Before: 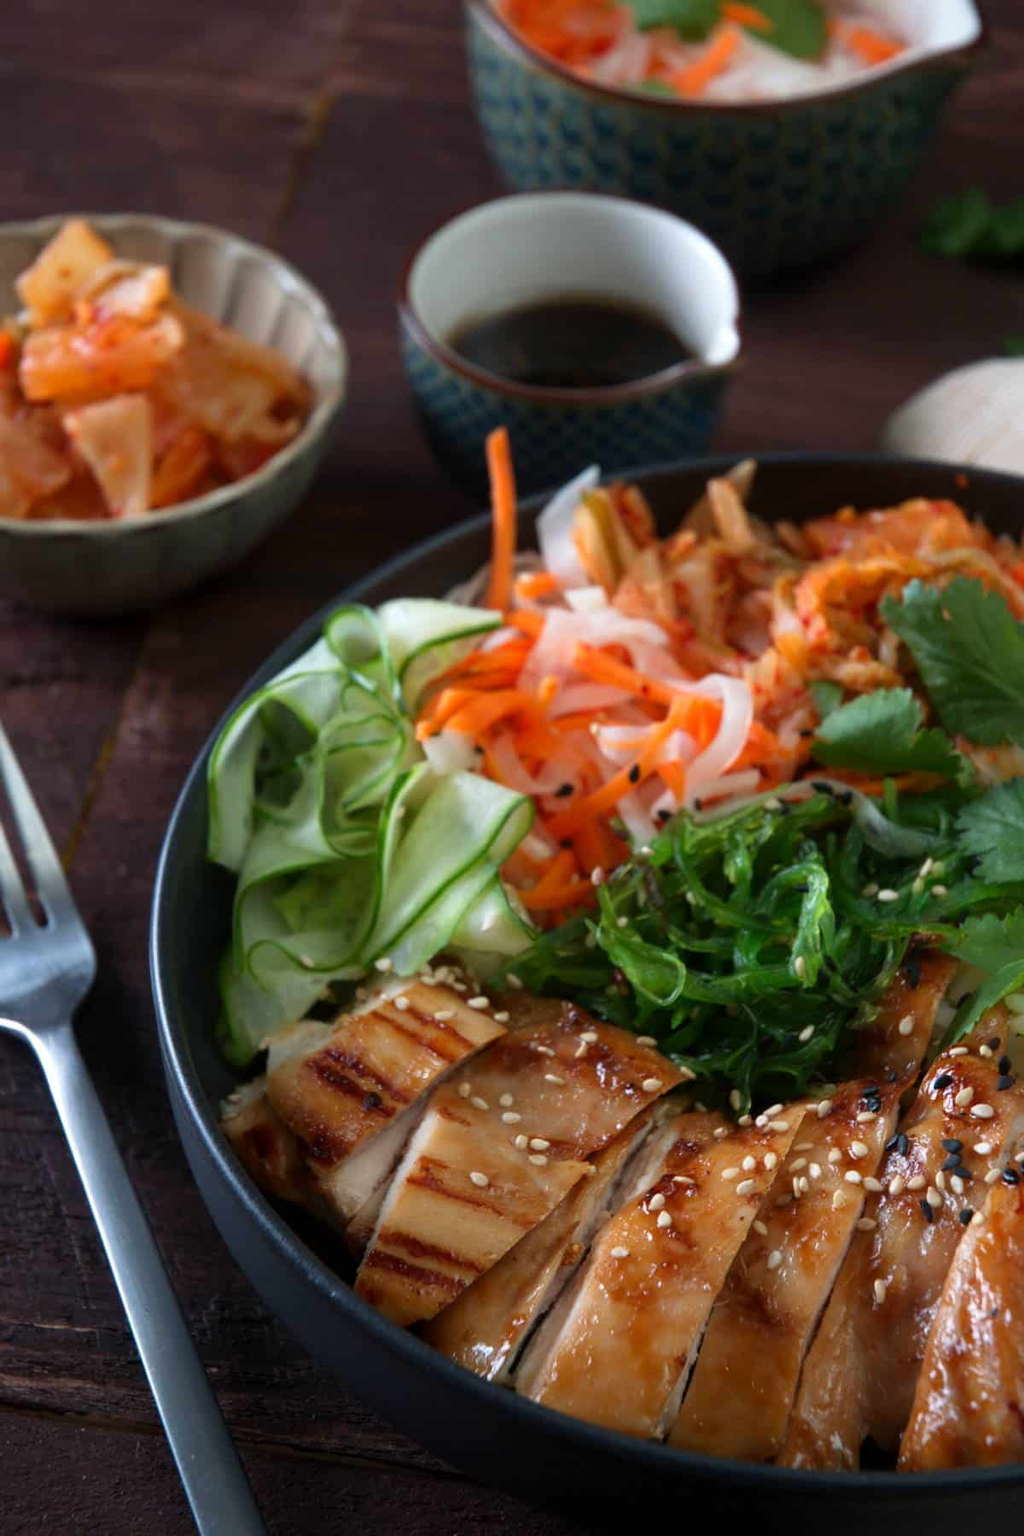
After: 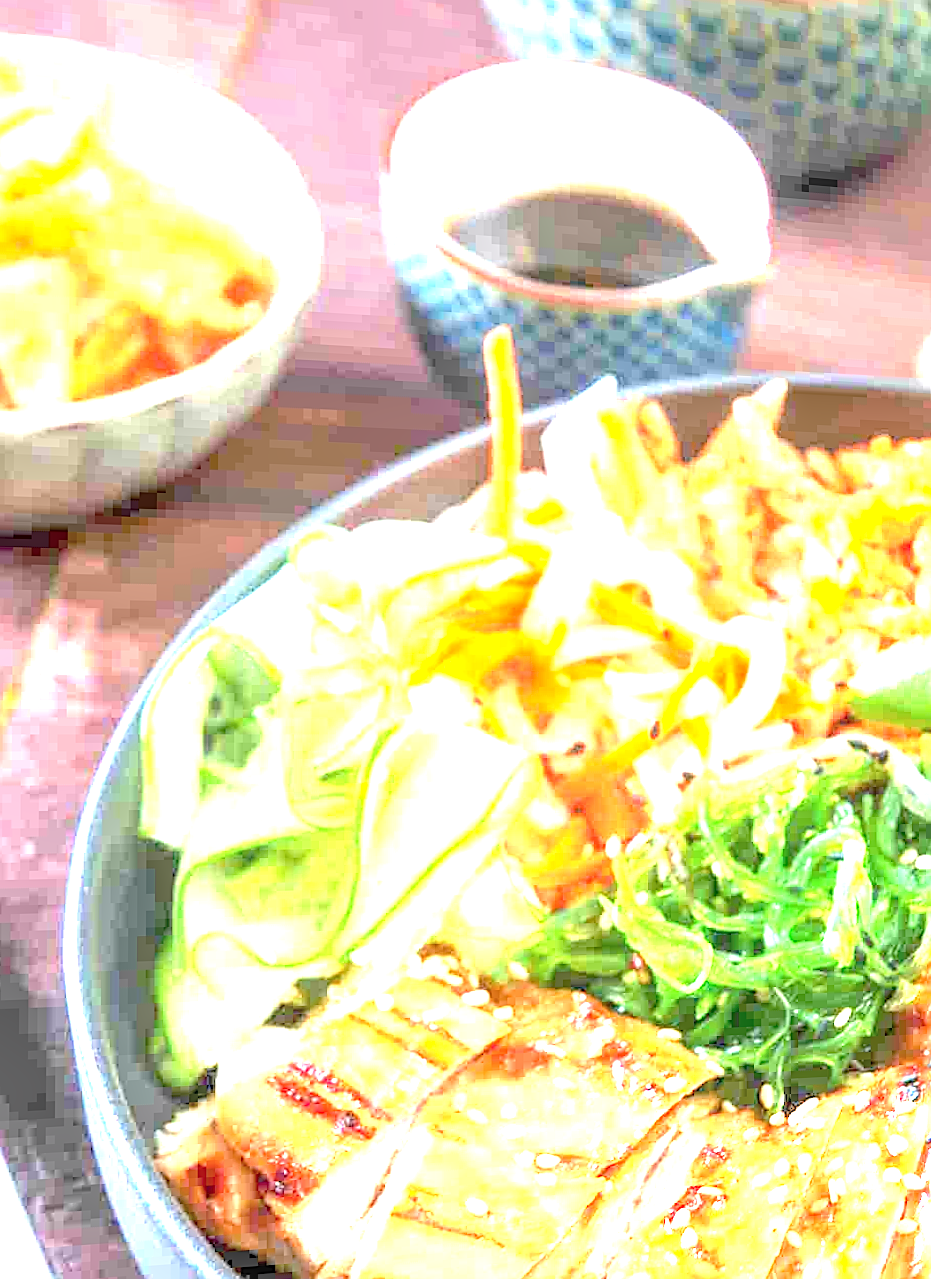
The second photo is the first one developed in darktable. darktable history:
exposure: black level correction 0, exposure 4 EV, compensate exposure bias true, compensate highlight preservation false
local contrast: detail 160%
levels: black 3.83%, white 90.64%, levels [0.044, 0.416, 0.908]
white balance: red 1.009, blue 1.027
crop and rotate: left 10.77%, top 5.1%, right 10.41%, bottom 16.76%
rotate and perspective: rotation -0.013°, lens shift (vertical) -0.027, lens shift (horizontal) 0.178, crop left 0.016, crop right 0.989, crop top 0.082, crop bottom 0.918
sharpen: on, module defaults
contrast brightness saturation: brightness 0.15
